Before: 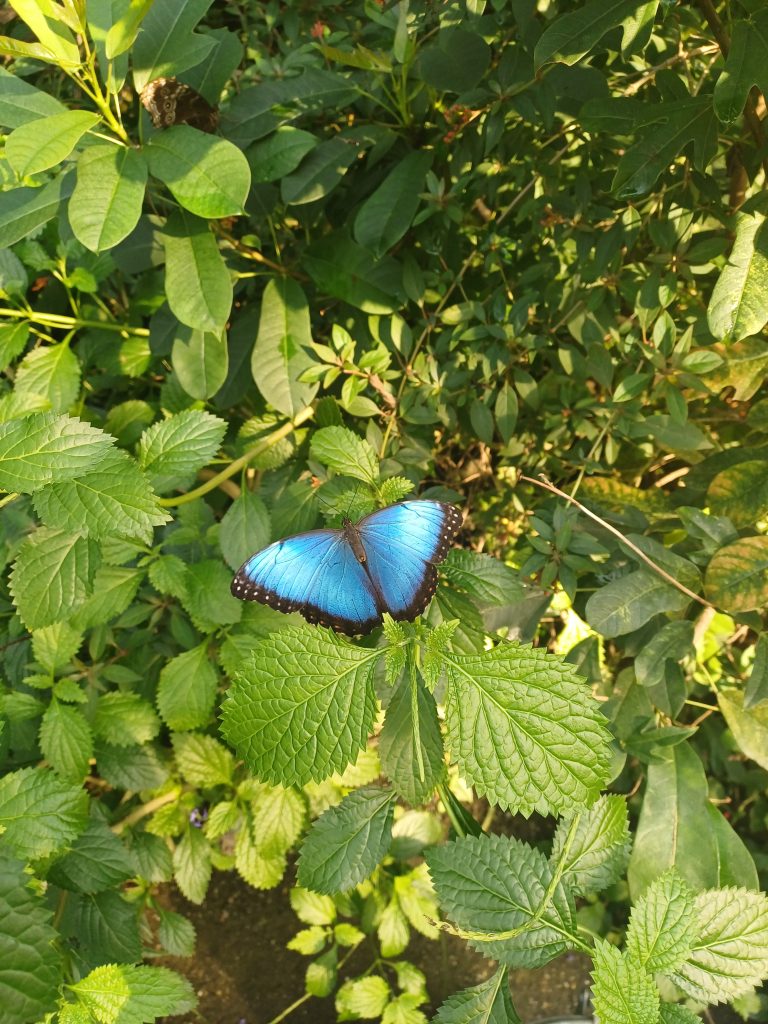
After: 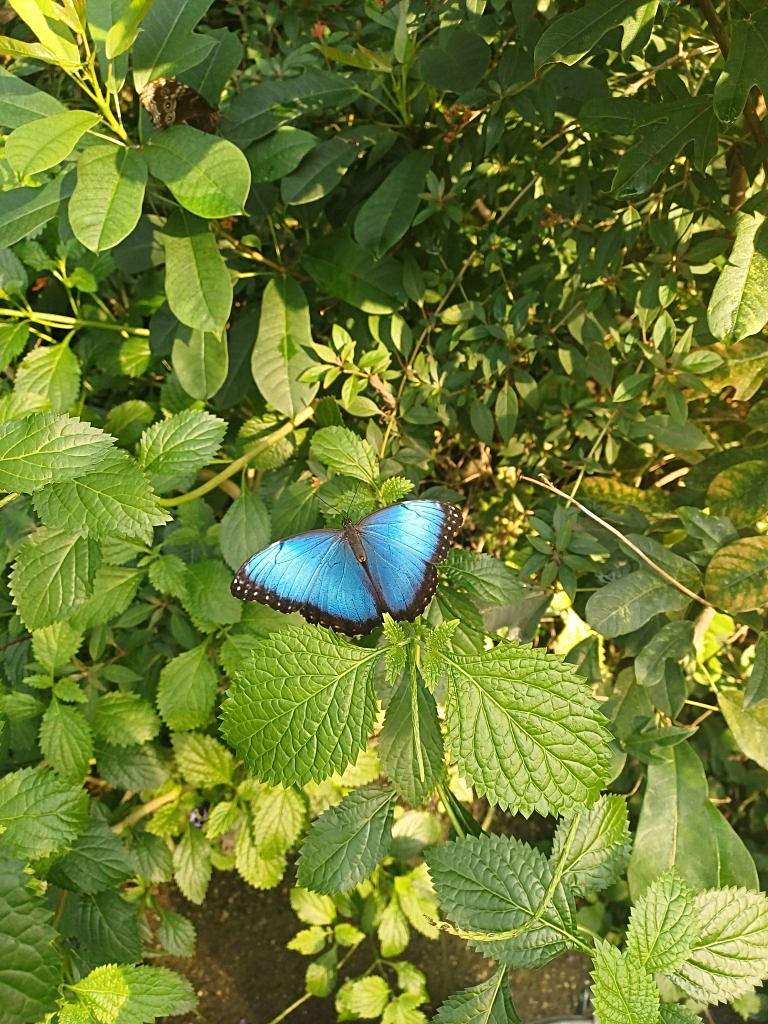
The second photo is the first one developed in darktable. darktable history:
sharpen: on, module defaults
white balance: red 1.009, blue 0.985
